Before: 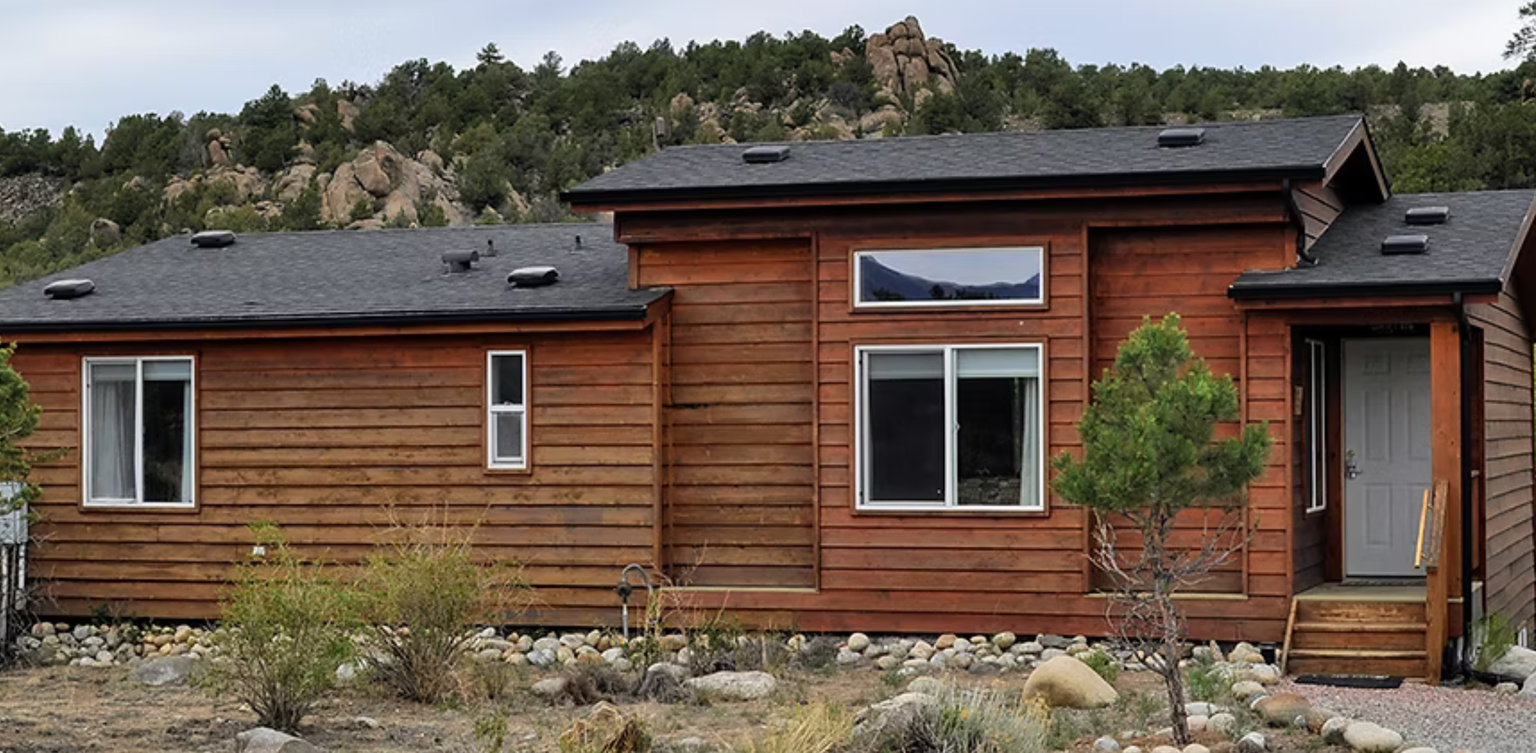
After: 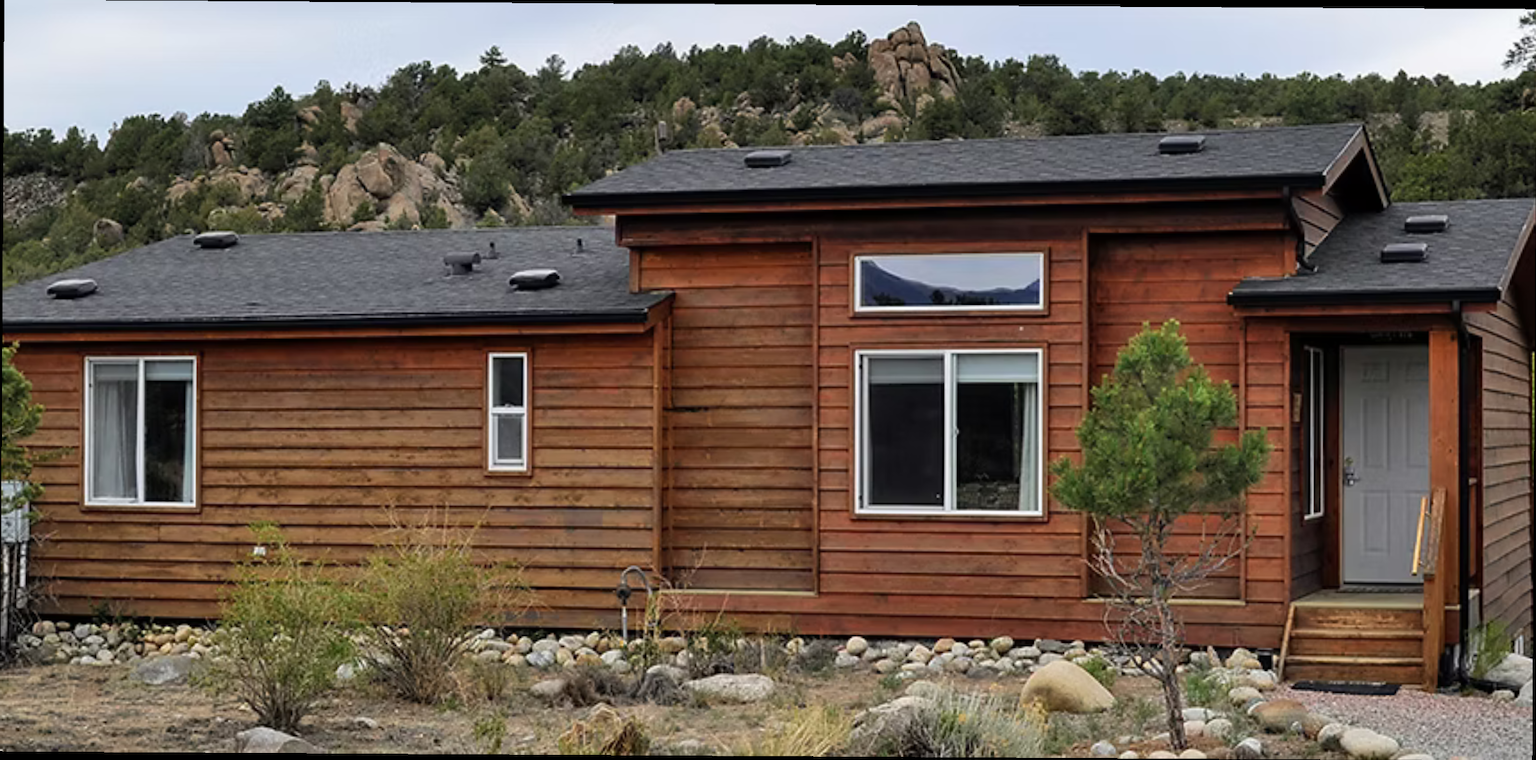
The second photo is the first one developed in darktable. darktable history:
crop and rotate: angle -0.354°
